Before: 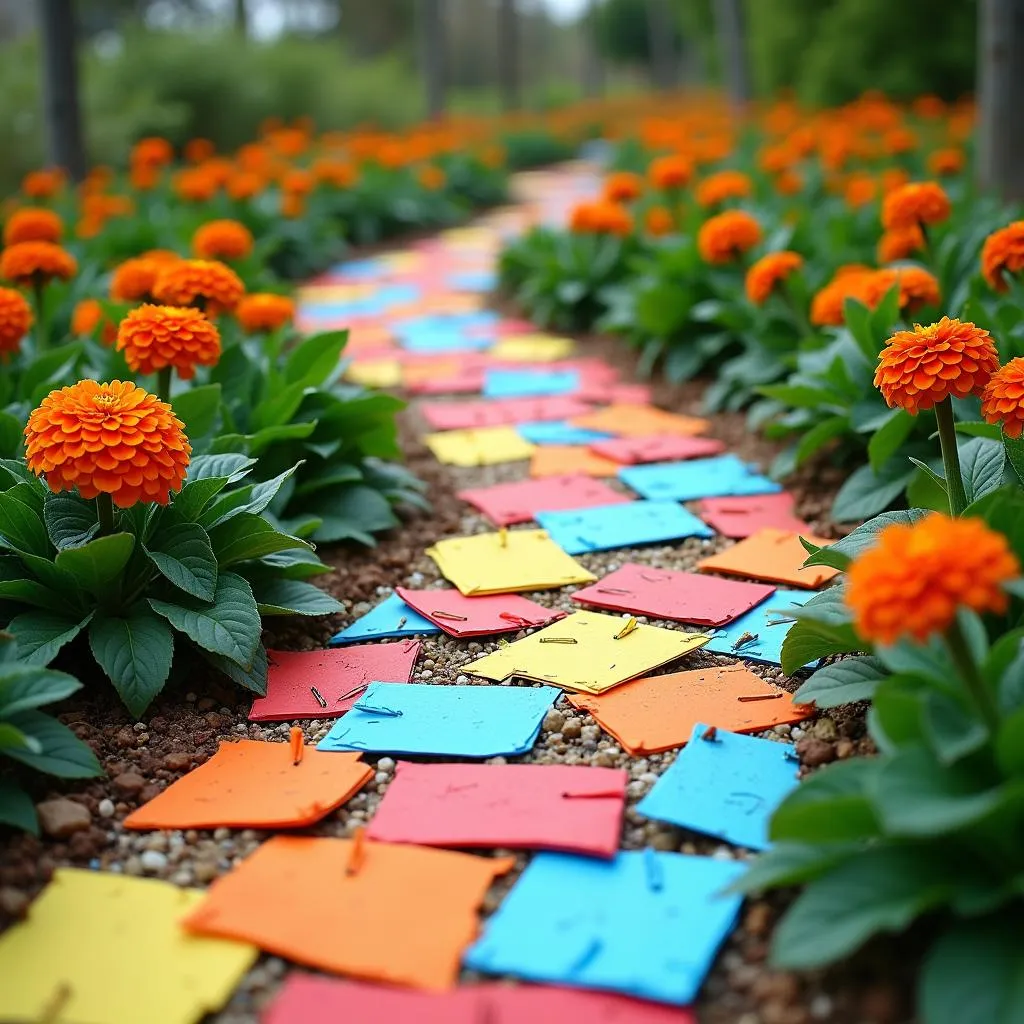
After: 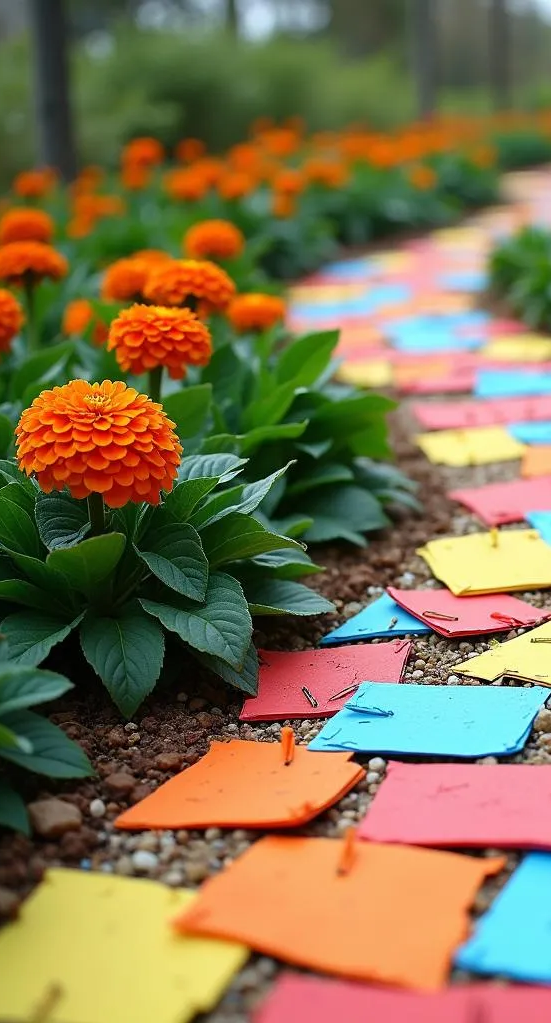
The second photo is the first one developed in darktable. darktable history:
crop: left 0.904%, right 45.234%, bottom 0.084%
